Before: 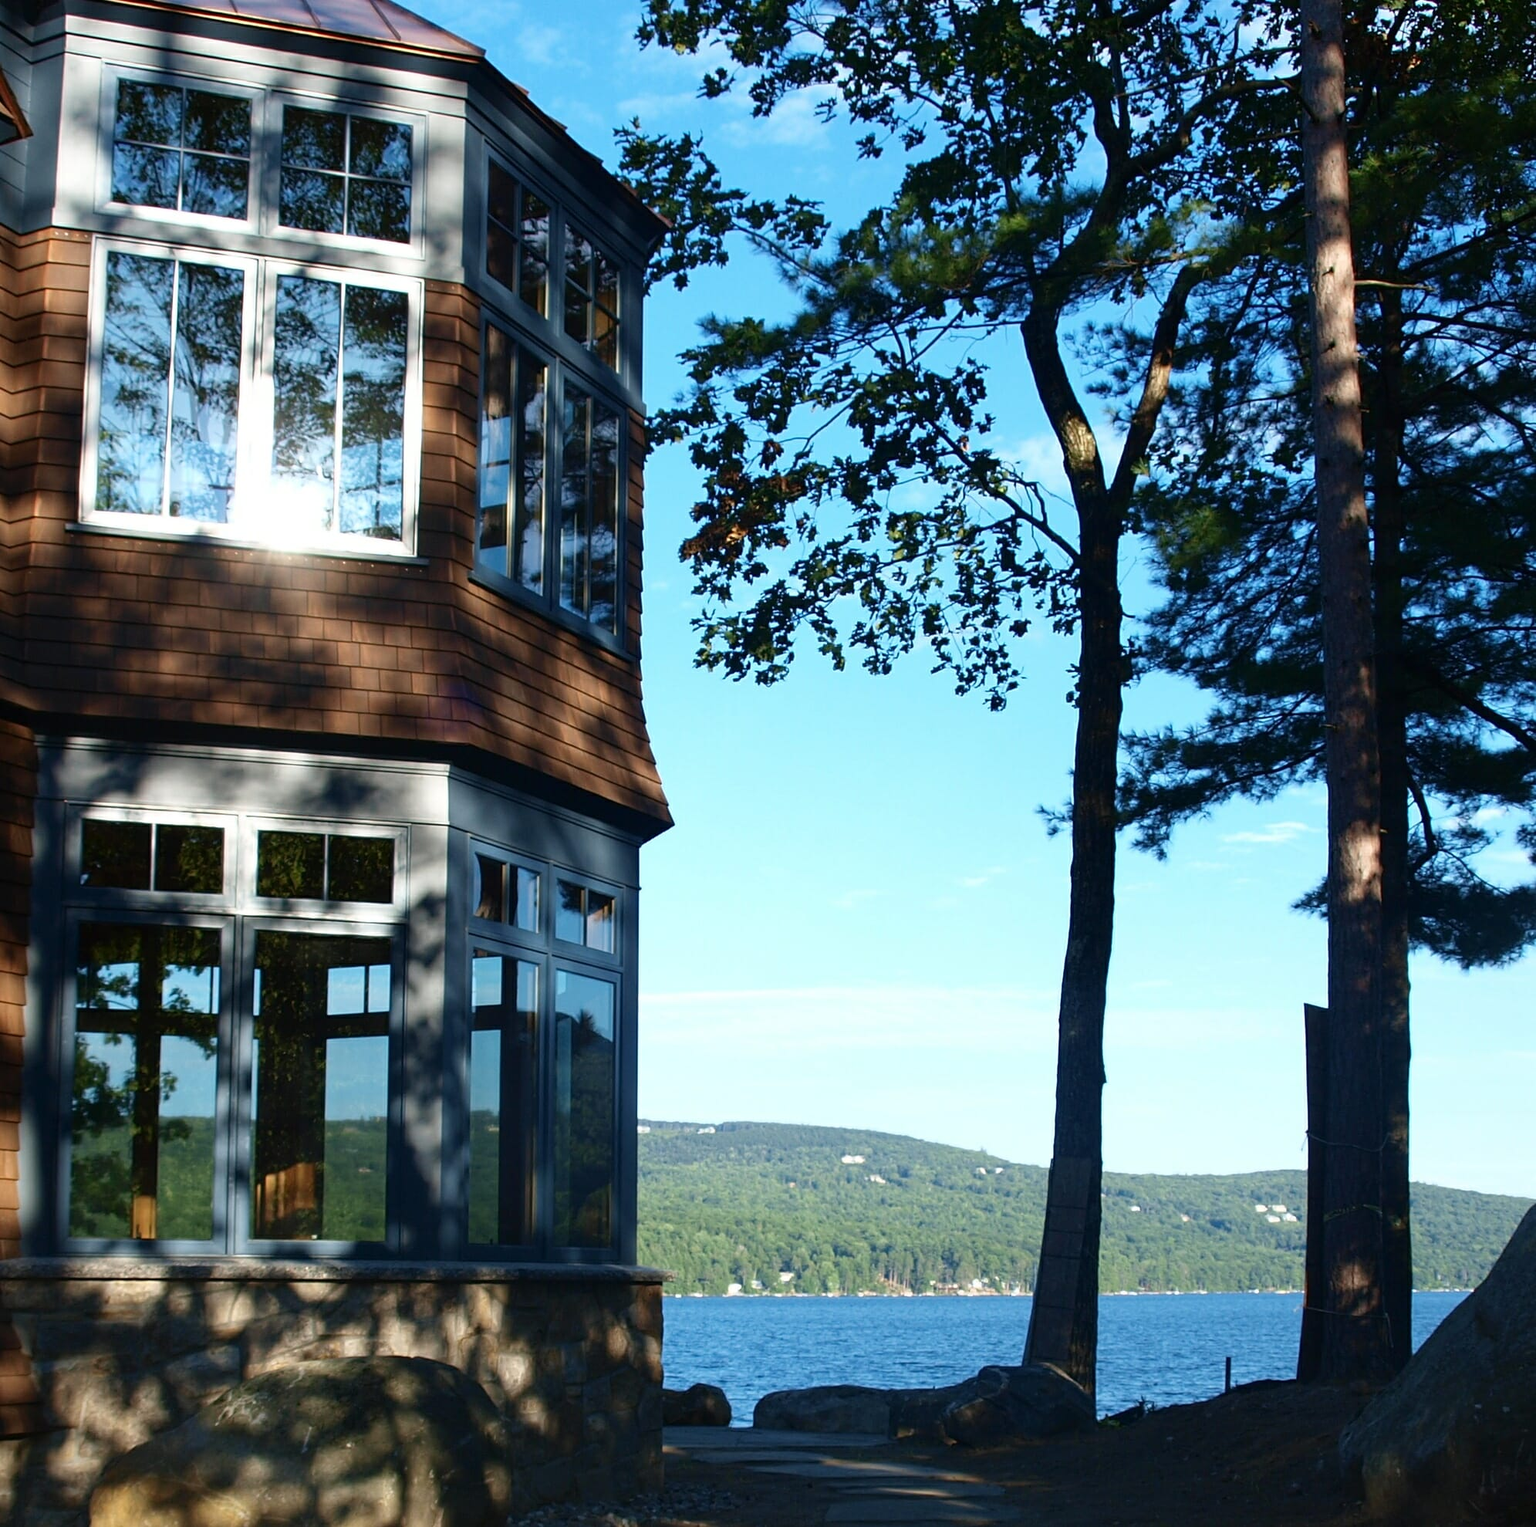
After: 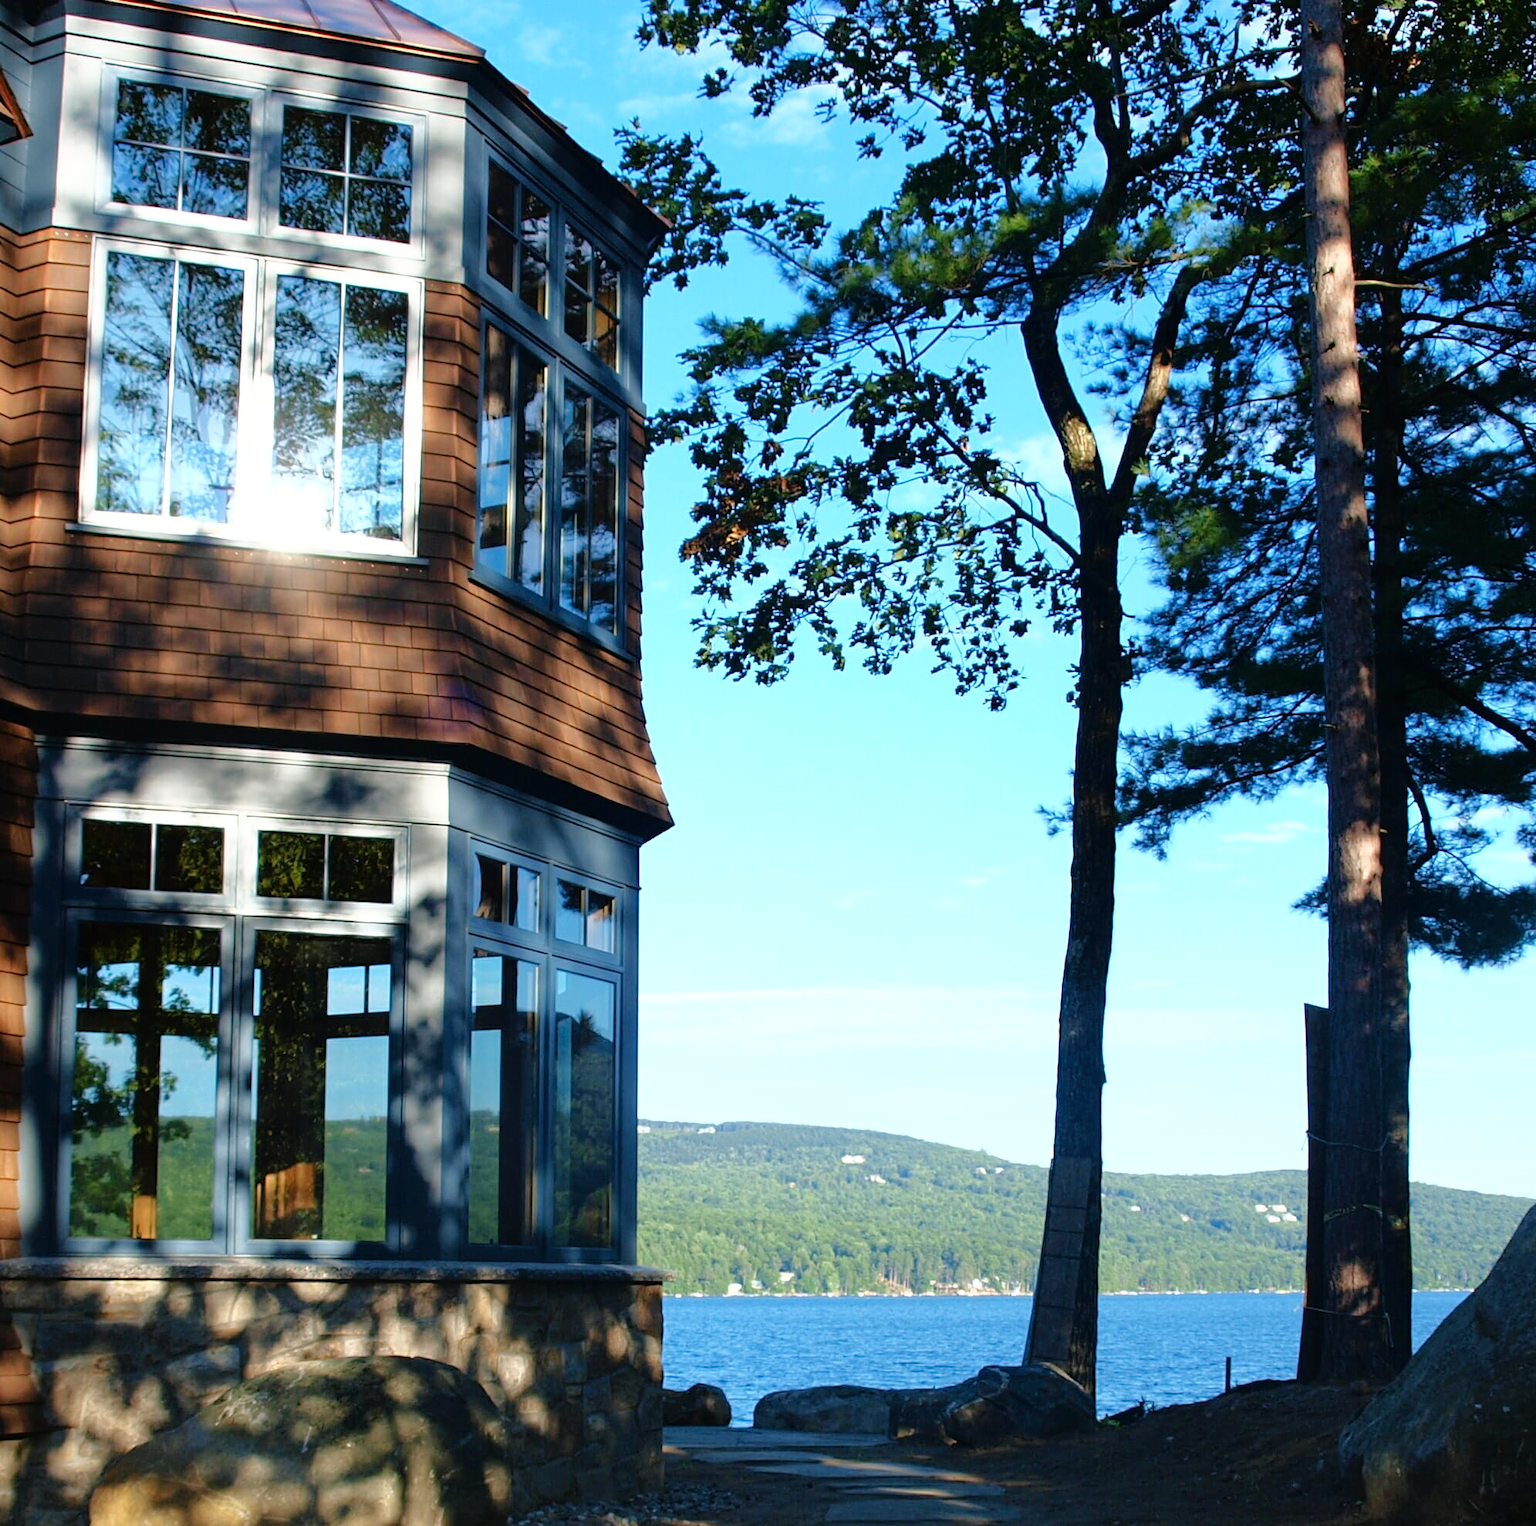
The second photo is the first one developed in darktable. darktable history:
tone equalizer: edges refinement/feathering 500, mask exposure compensation -1.57 EV, preserve details no
tone curve: curves: ch0 [(0, 0) (0.003, 0.007) (0.011, 0.011) (0.025, 0.021) (0.044, 0.04) (0.069, 0.07) (0.1, 0.129) (0.136, 0.187) (0.177, 0.254) (0.224, 0.325) (0.277, 0.398) (0.335, 0.461) (0.399, 0.513) (0.468, 0.571) (0.543, 0.624) (0.623, 0.69) (0.709, 0.777) (0.801, 0.86) (0.898, 0.953) (1, 1)], color space Lab, linked channels, preserve colors none
